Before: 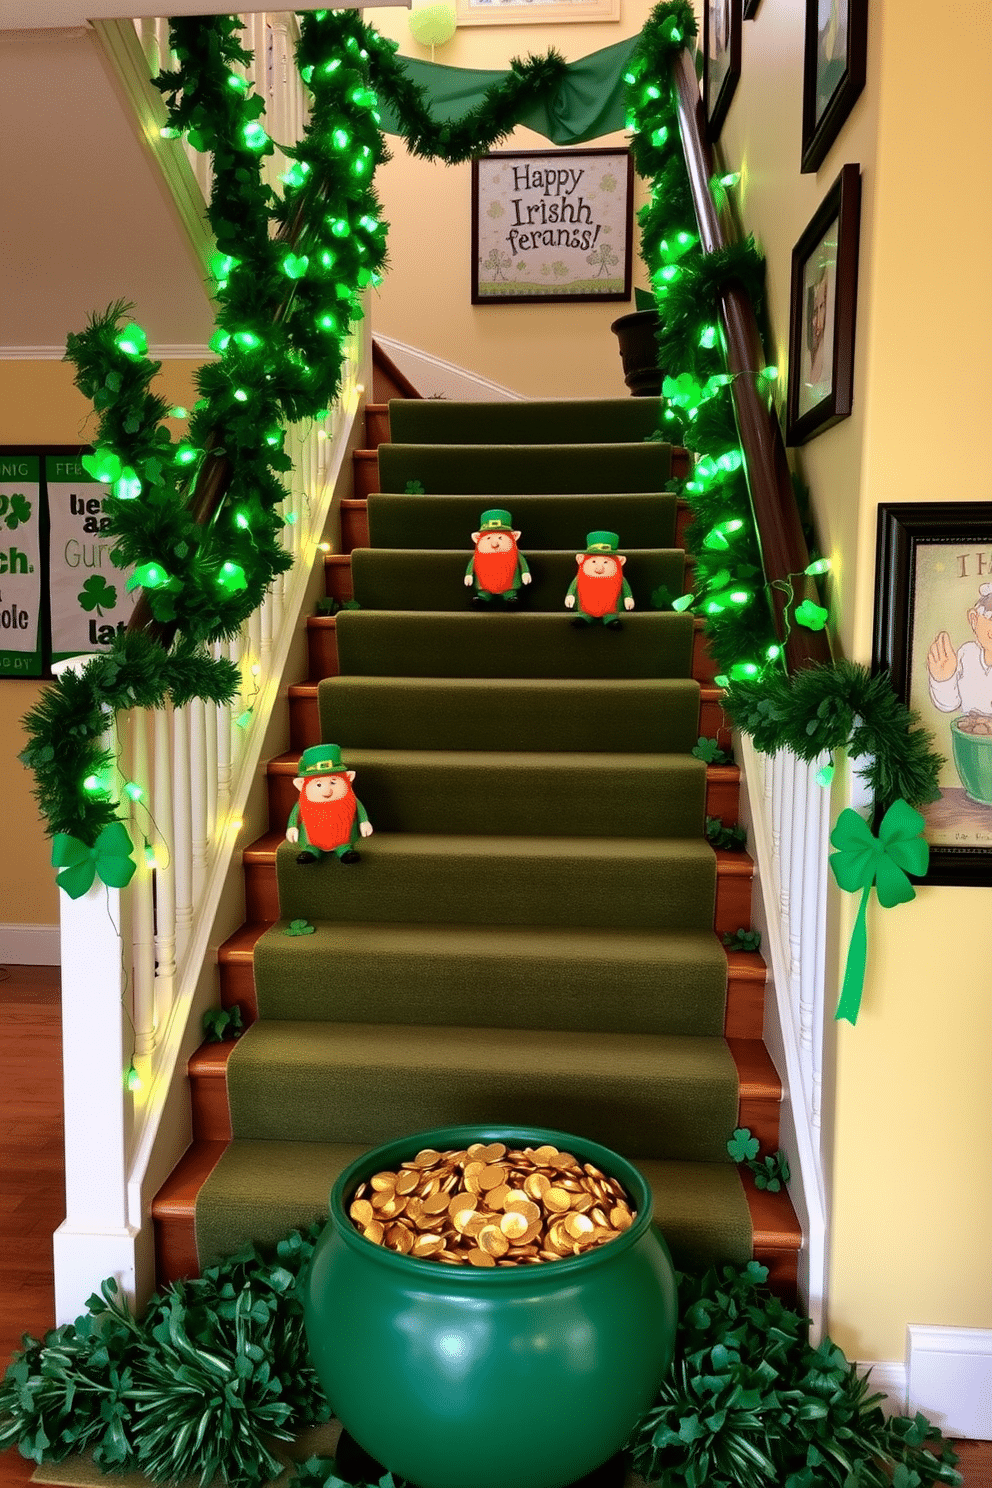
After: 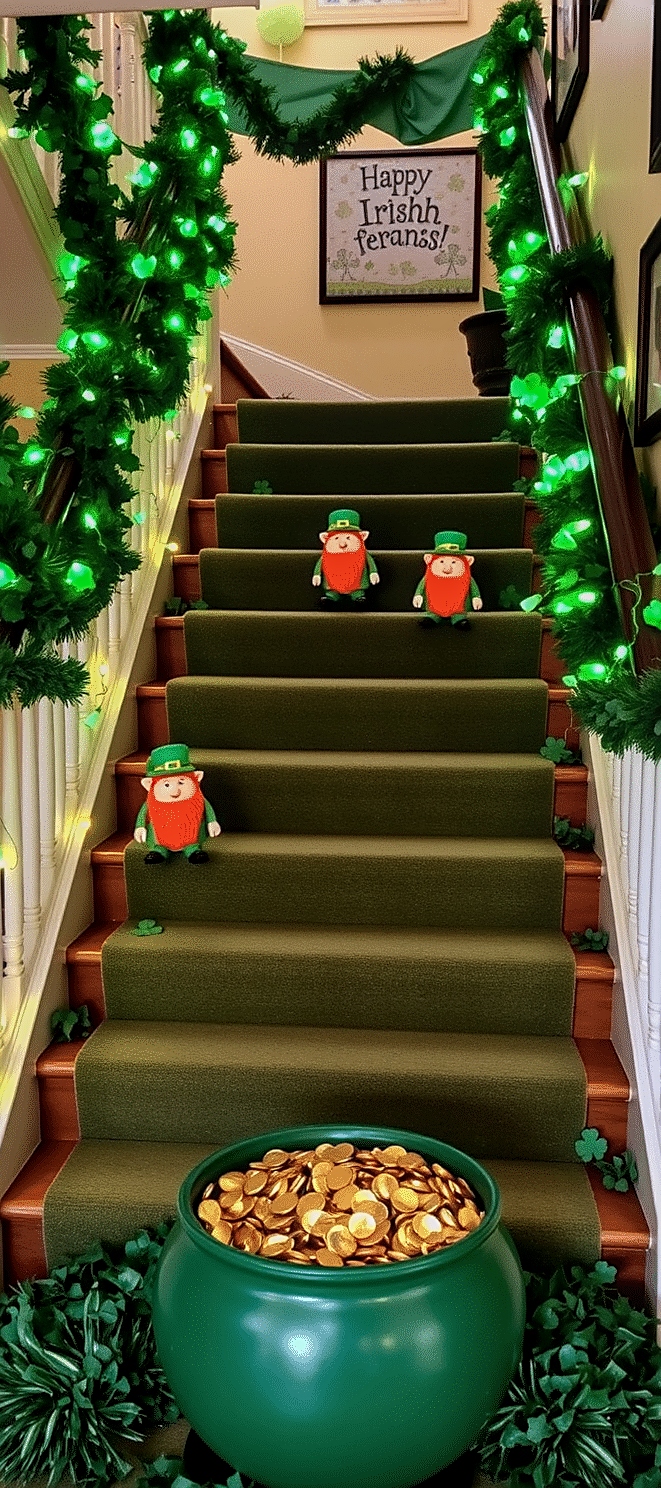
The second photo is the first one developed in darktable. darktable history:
sharpen: on, module defaults
exposure: exposure -0.209 EV, compensate highlight preservation false
local contrast: on, module defaults
crop and rotate: left 15.356%, right 17.978%
